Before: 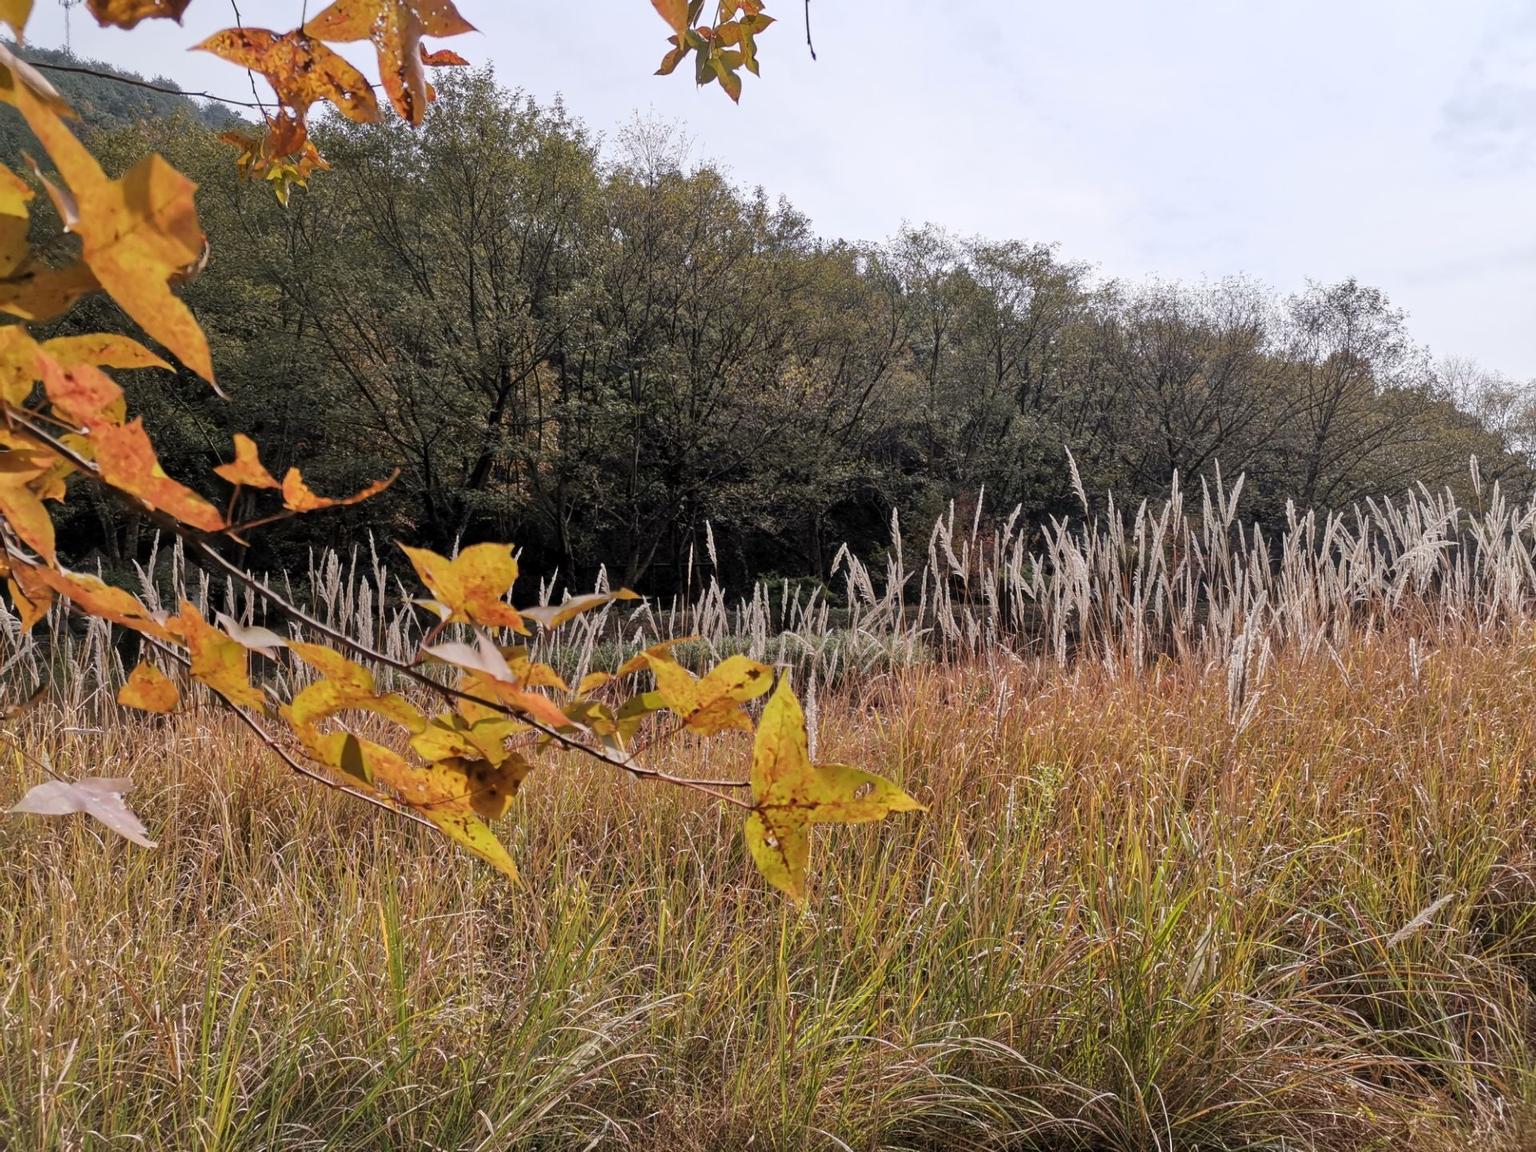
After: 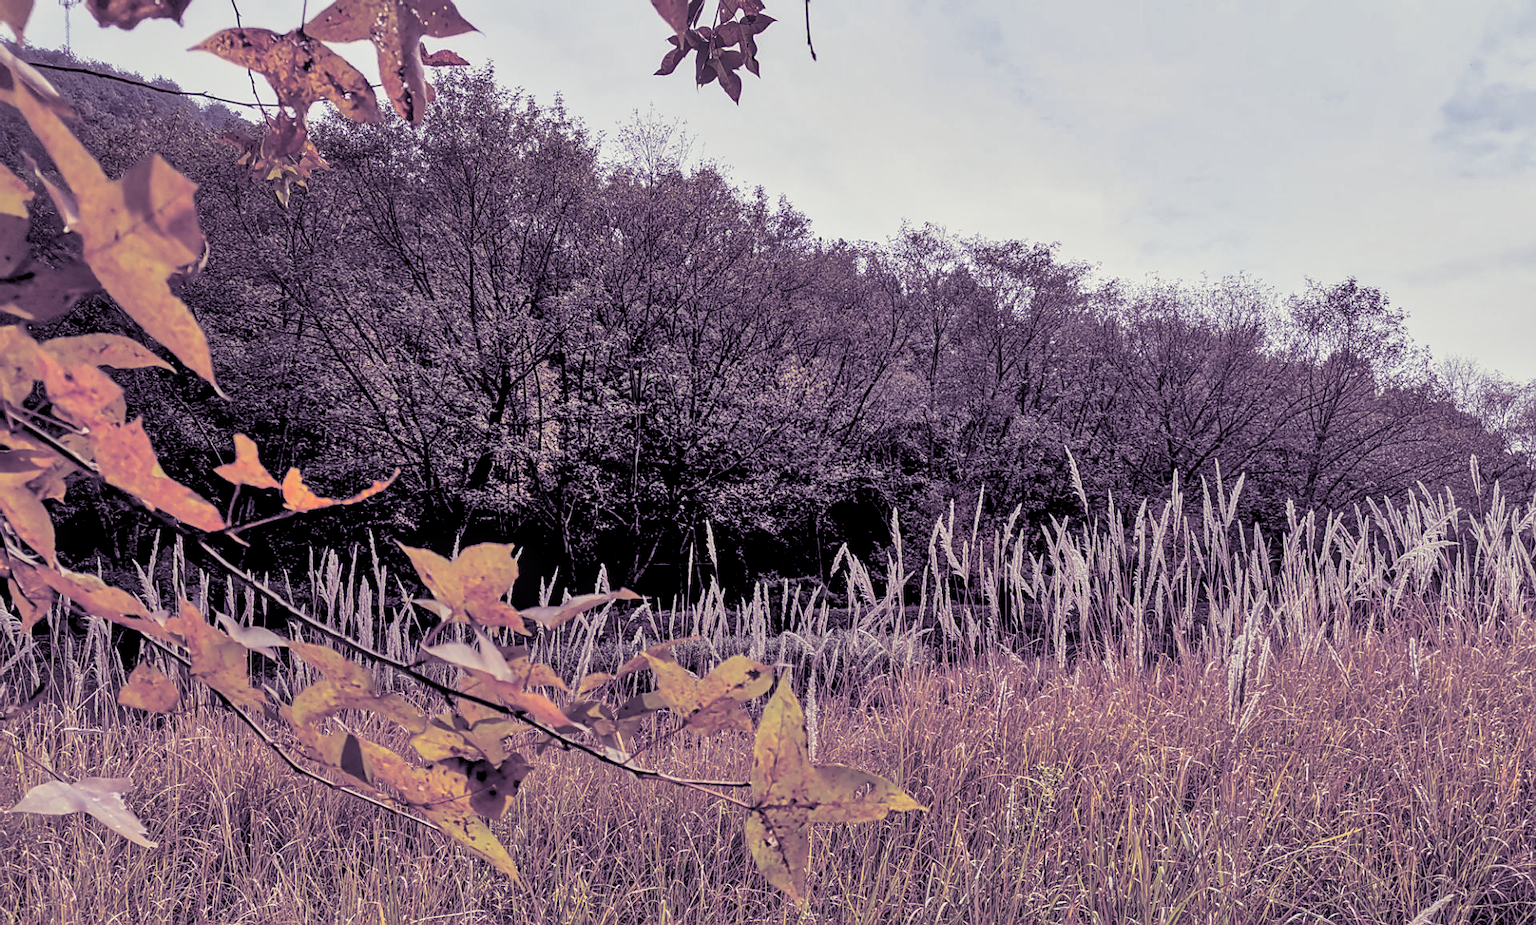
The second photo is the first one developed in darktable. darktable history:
local contrast: on, module defaults
rgb levels: preserve colors sum RGB, levels [[0.038, 0.433, 0.934], [0, 0.5, 1], [0, 0.5, 1]]
shadows and highlights: shadows 60, soften with gaussian
sharpen: radius 1.864, amount 0.398, threshold 1.271
split-toning: shadows › hue 266.4°, shadows › saturation 0.4, highlights › hue 61.2°, highlights › saturation 0.3, compress 0%
crop: bottom 19.644%
